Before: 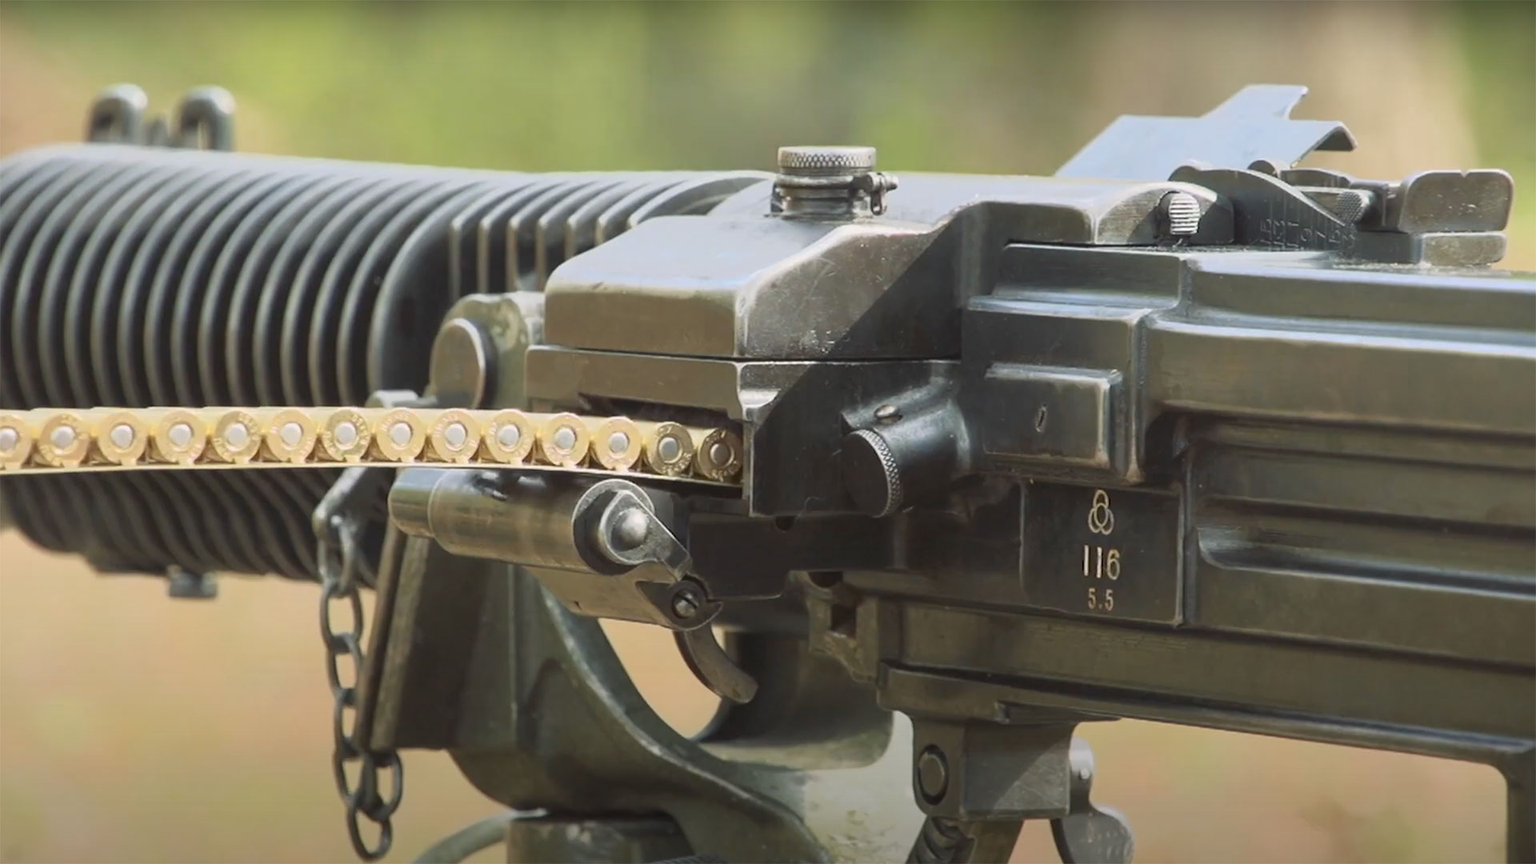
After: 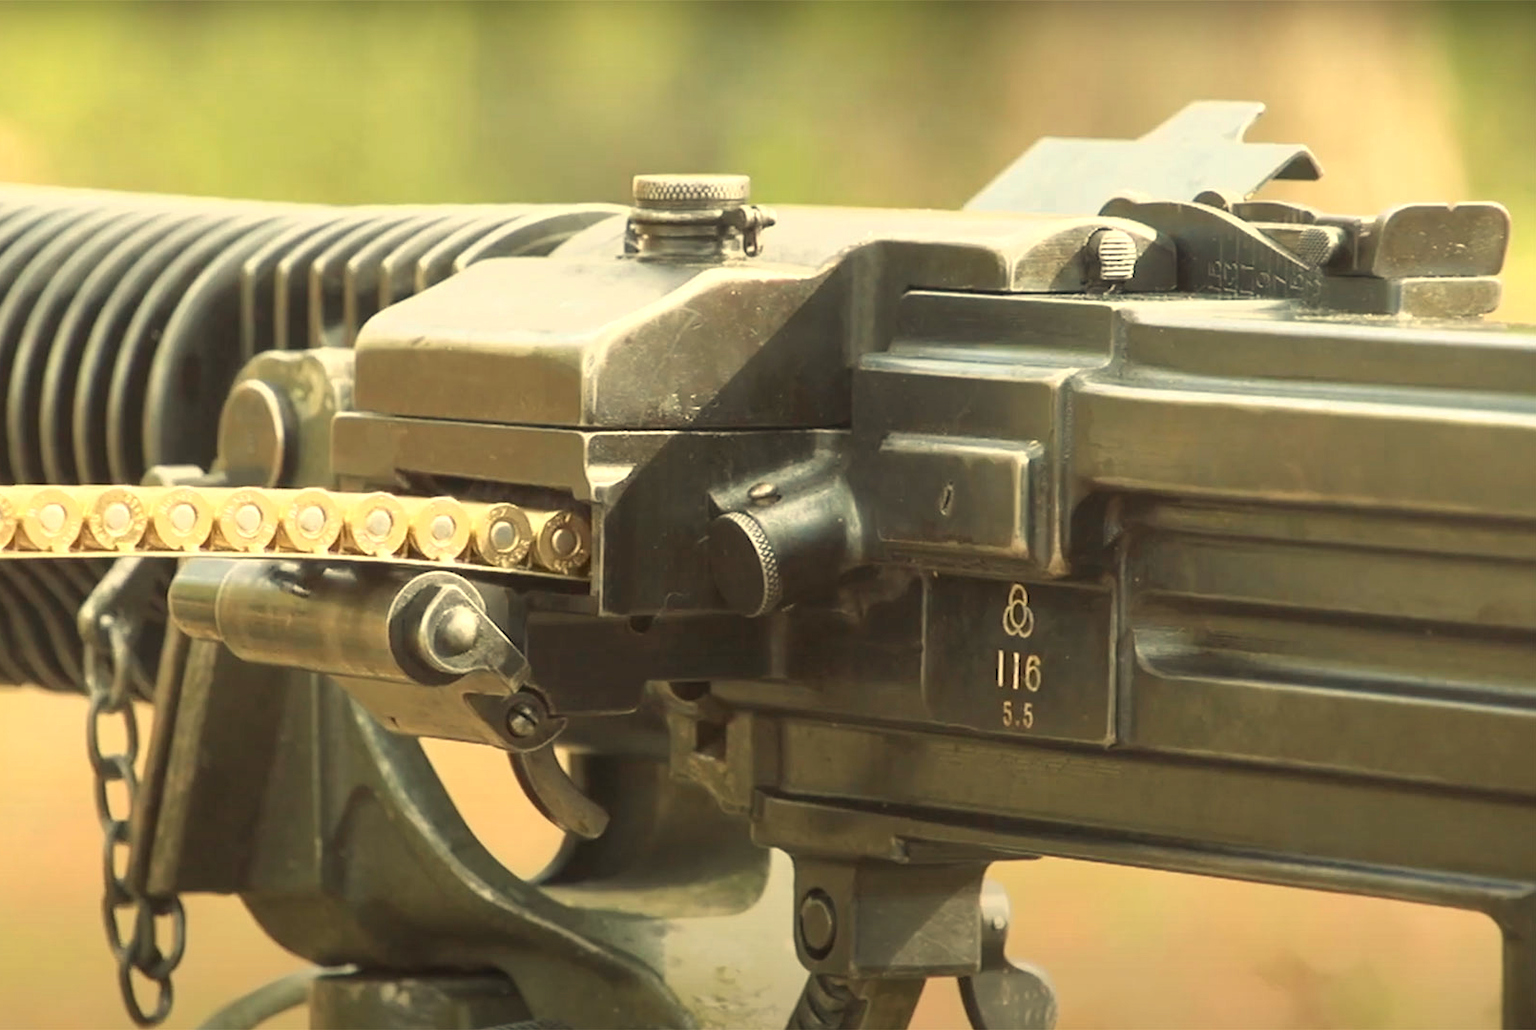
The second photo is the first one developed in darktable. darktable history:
crop: left 16.145%
white balance: red 1.08, blue 0.791
exposure: black level correction 0.001, exposure 0.5 EV, compensate exposure bias true, compensate highlight preservation false
